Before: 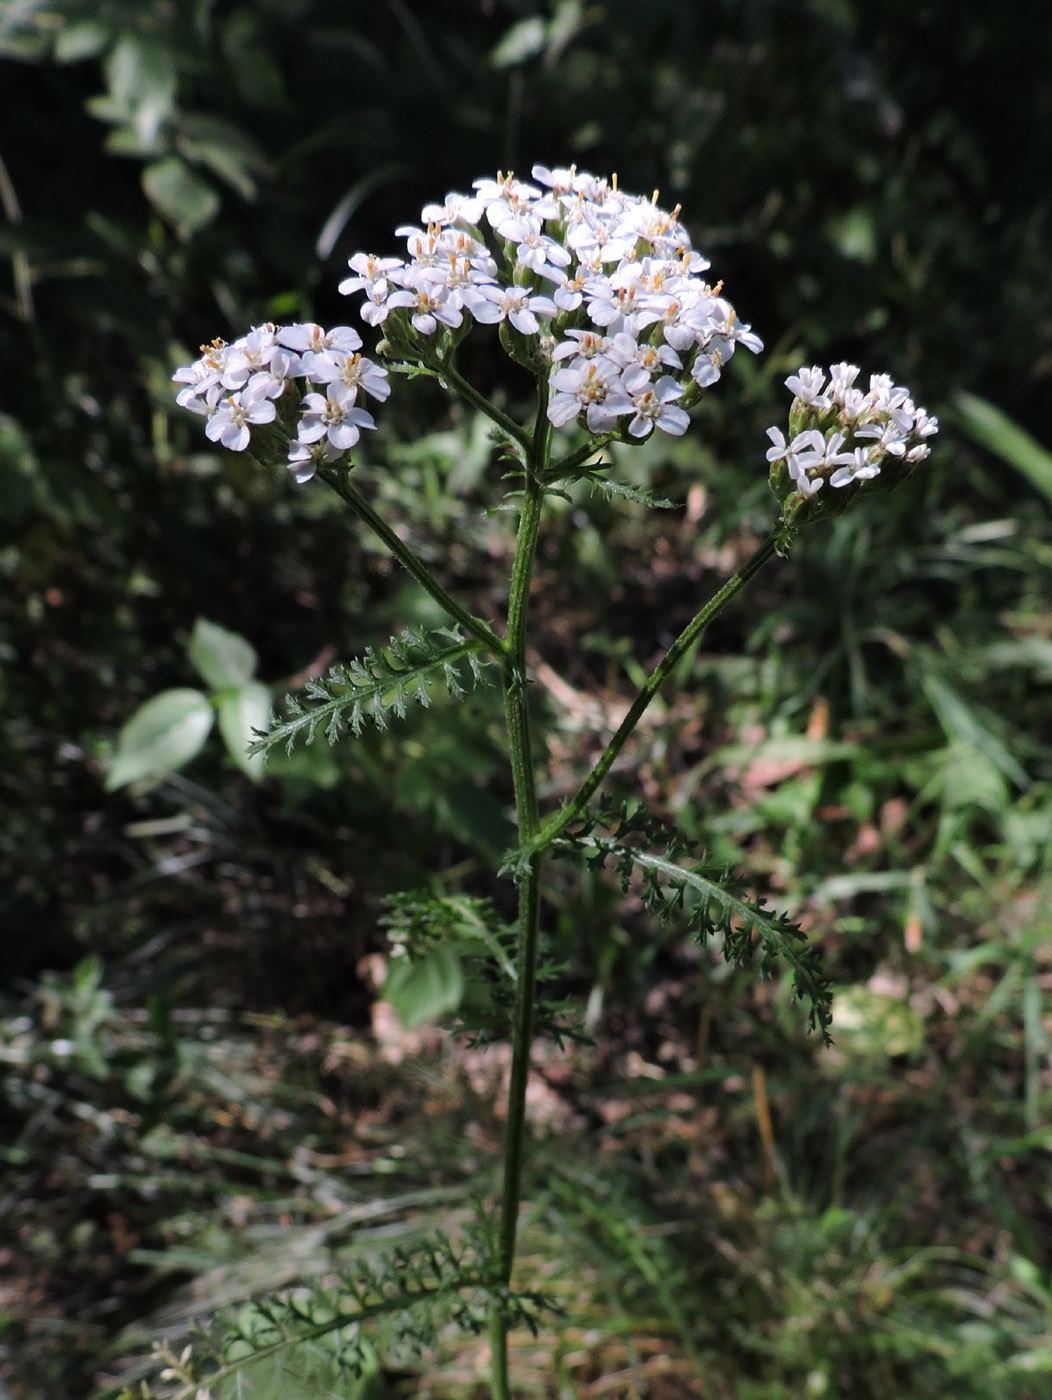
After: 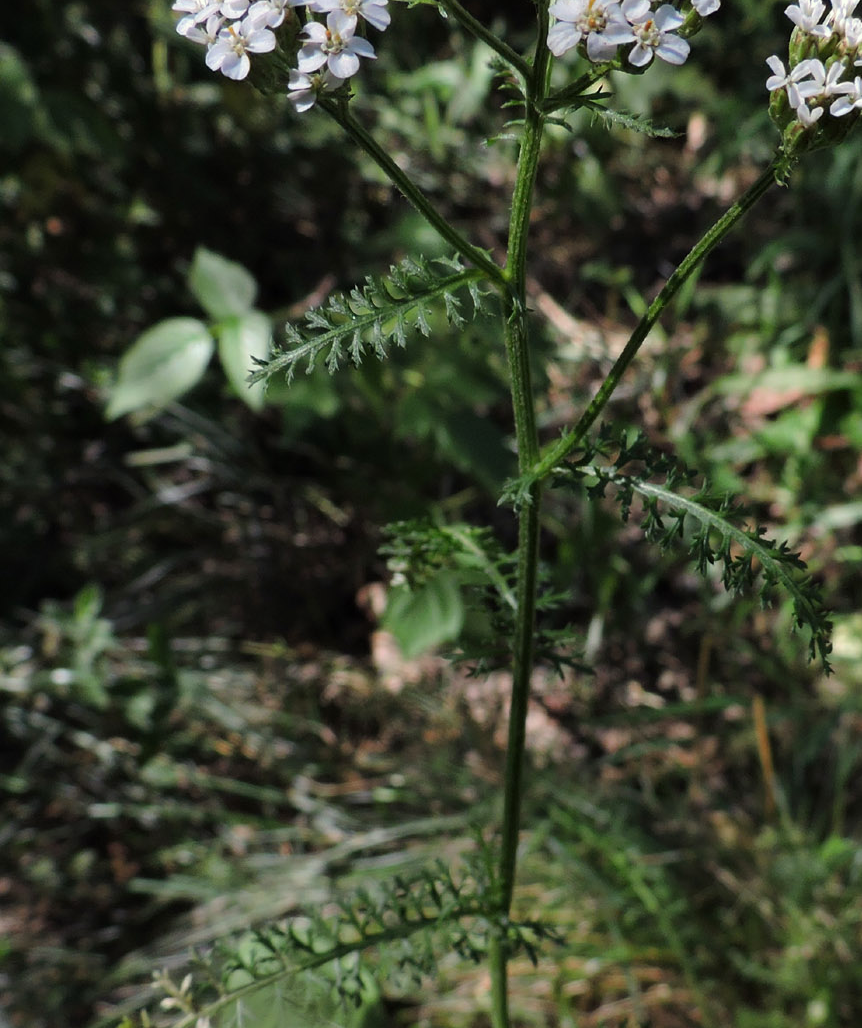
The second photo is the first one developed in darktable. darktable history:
color correction: highlights a* -4.45, highlights b* 6.65
crop: top 26.507%, right 17.979%
shadows and highlights: shadows 3.46, highlights -17.21, soften with gaussian
